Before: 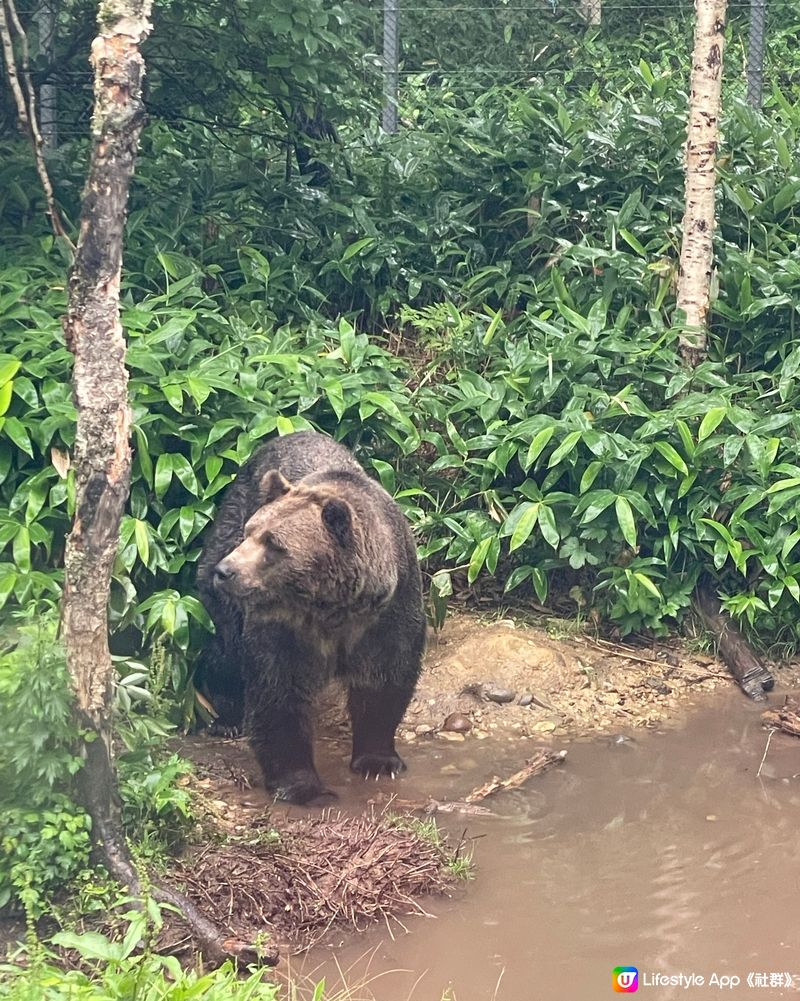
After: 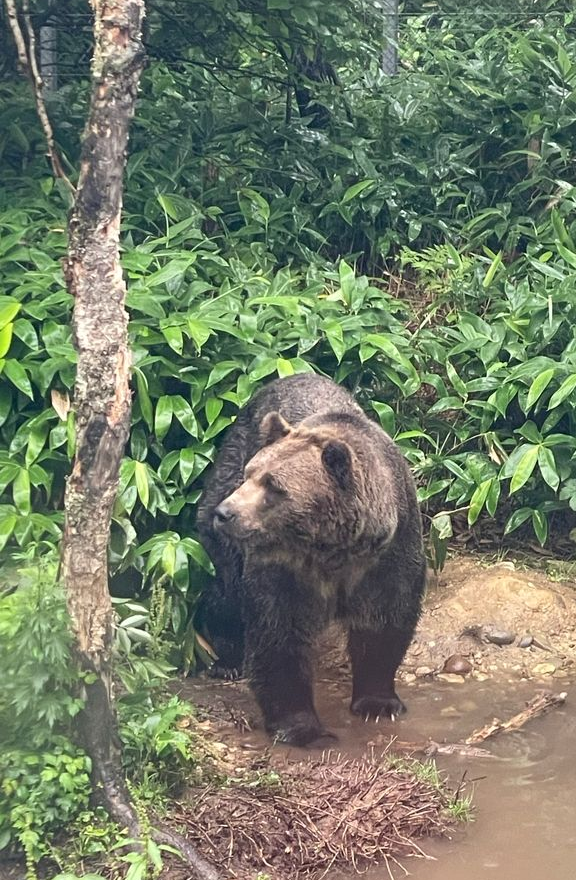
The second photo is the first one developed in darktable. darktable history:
crop: top 5.803%, right 27.864%, bottom 5.804%
local contrast: mode bilateral grid, contrast 100, coarseness 100, detail 108%, midtone range 0.2
